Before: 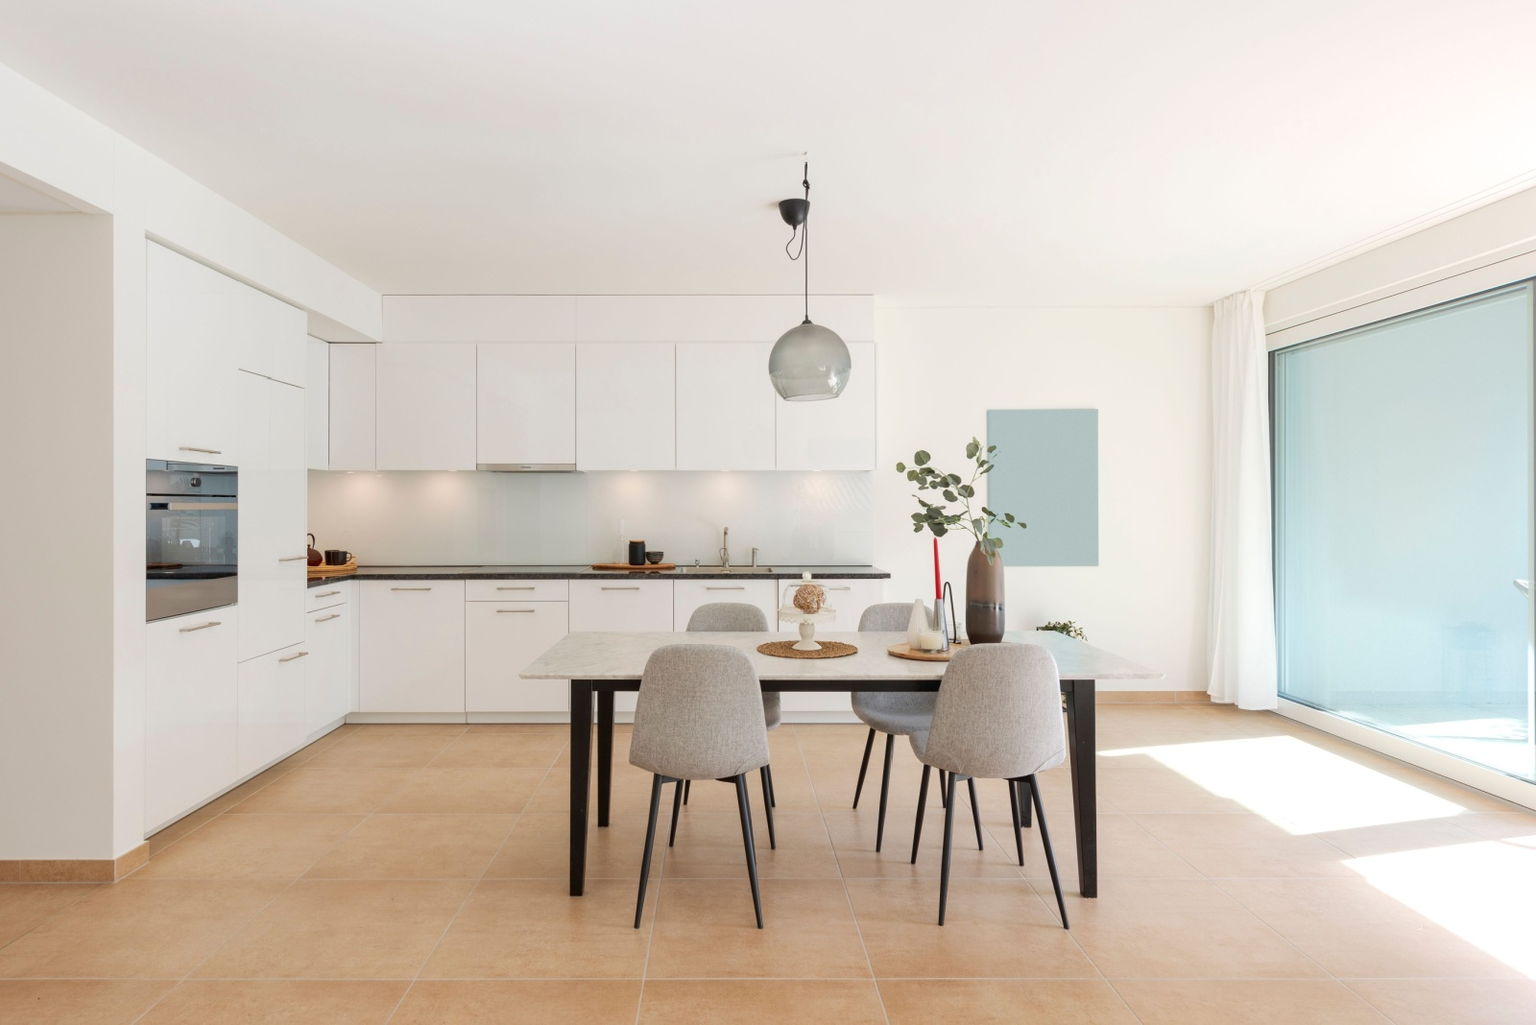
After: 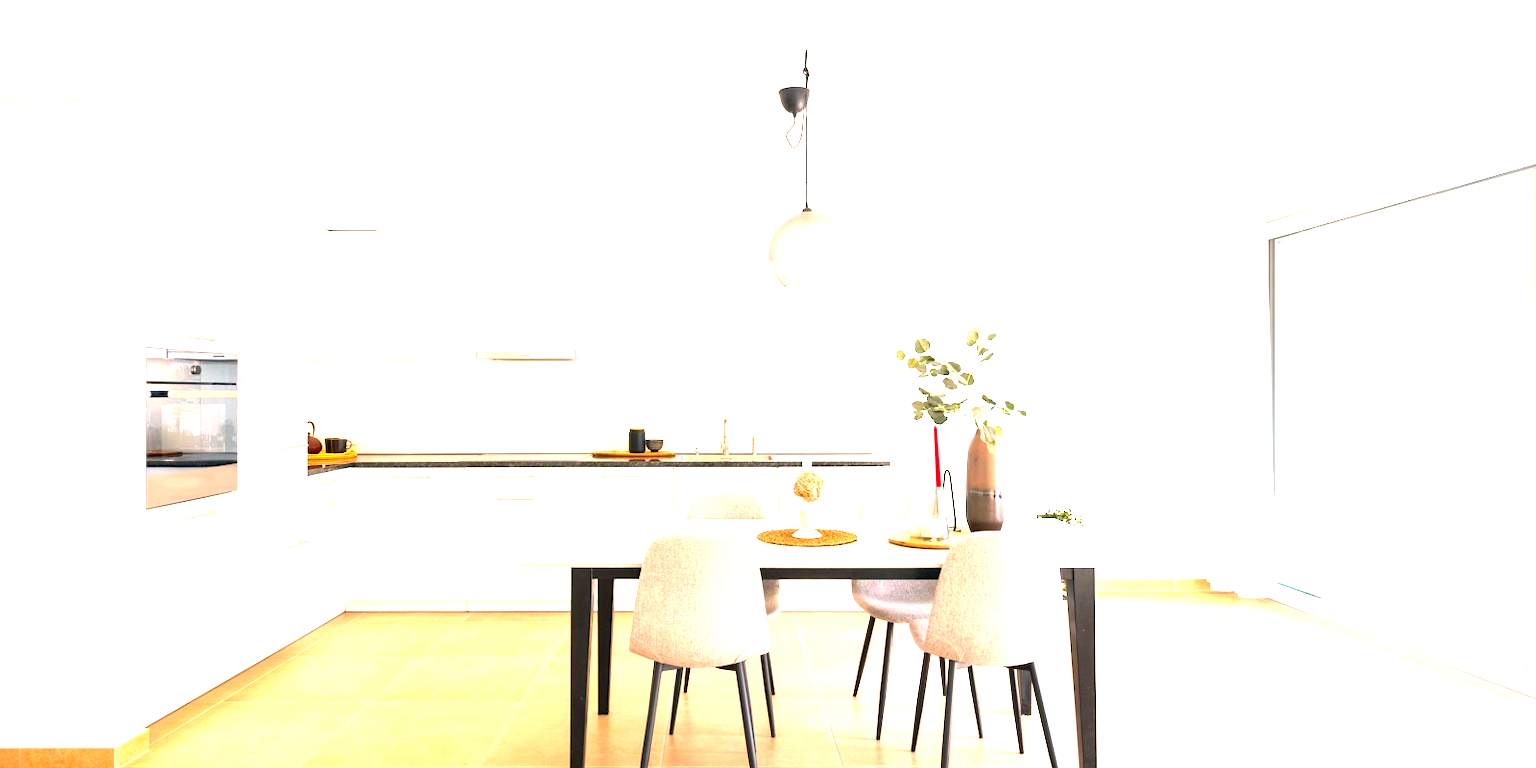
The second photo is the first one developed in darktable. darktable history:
local contrast: highlights 102%, shadows 102%, detail 119%, midtone range 0.2
color balance rgb: shadows lift › chroma 2.017%, shadows lift › hue 247.85°, power › luminance -7.962%, power › chroma 1.106%, power › hue 216.04°, perceptual saturation grading › global saturation 30.688%, global vibrance 20%
crop: top 11.033%, bottom 13.94%
exposure: black level correction 0, exposure 1.997 EV, compensate exposure bias true, compensate highlight preservation false
color correction: highlights a* 11.78, highlights b* 12.27
